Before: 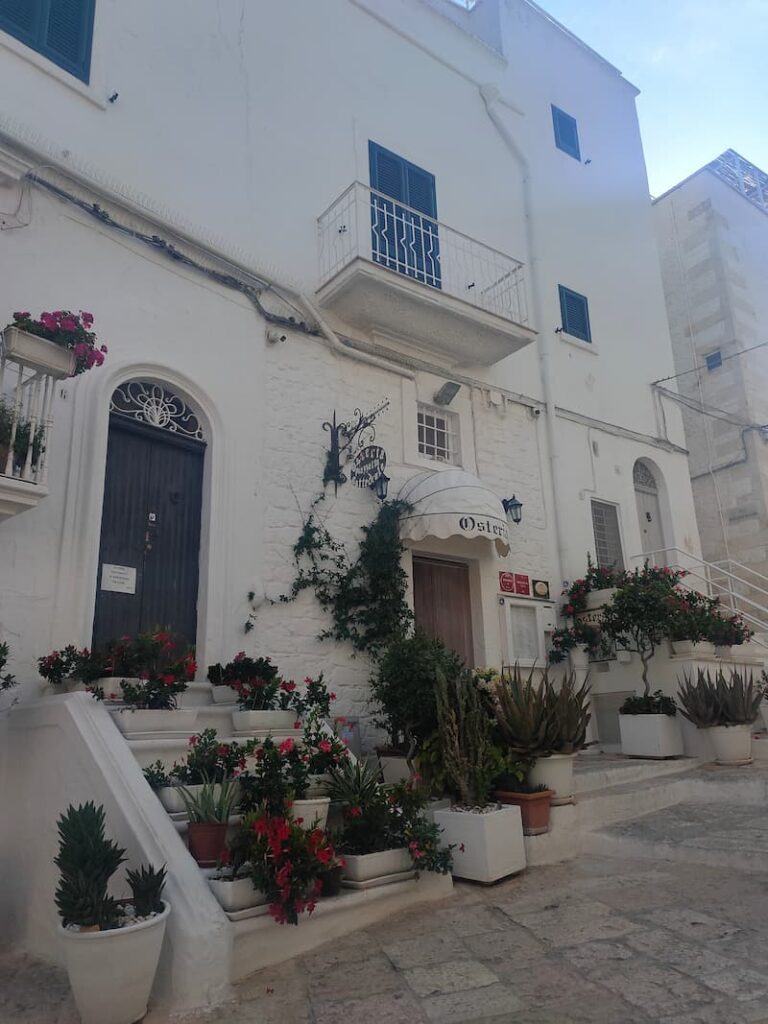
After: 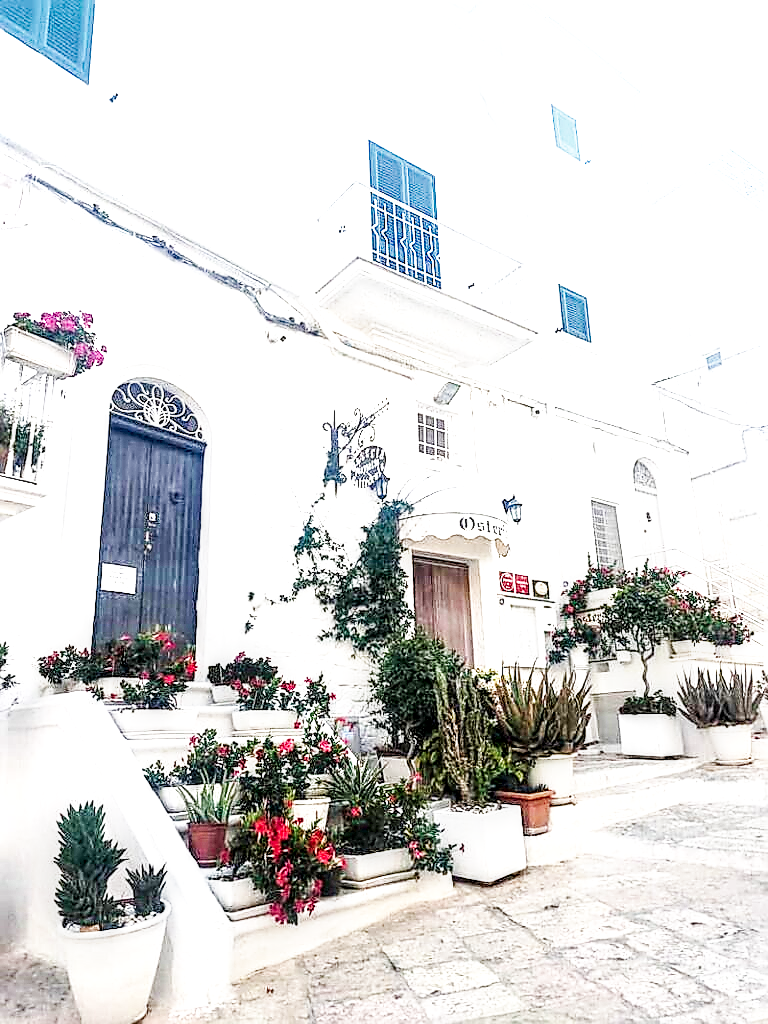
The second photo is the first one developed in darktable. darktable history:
base curve: curves: ch0 [(0, 0) (0.007, 0.004) (0.027, 0.03) (0.046, 0.07) (0.207, 0.54) (0.442, 0.872) (0.673, 0.972) (1, 1)], preserve colors none
sharpen: radius 1.4, amount 1.25, threshold 0.7
local contrast: highlights 19%, detail 186%
exposure: exposure 2.003 EV, compensate highlight preservation false
